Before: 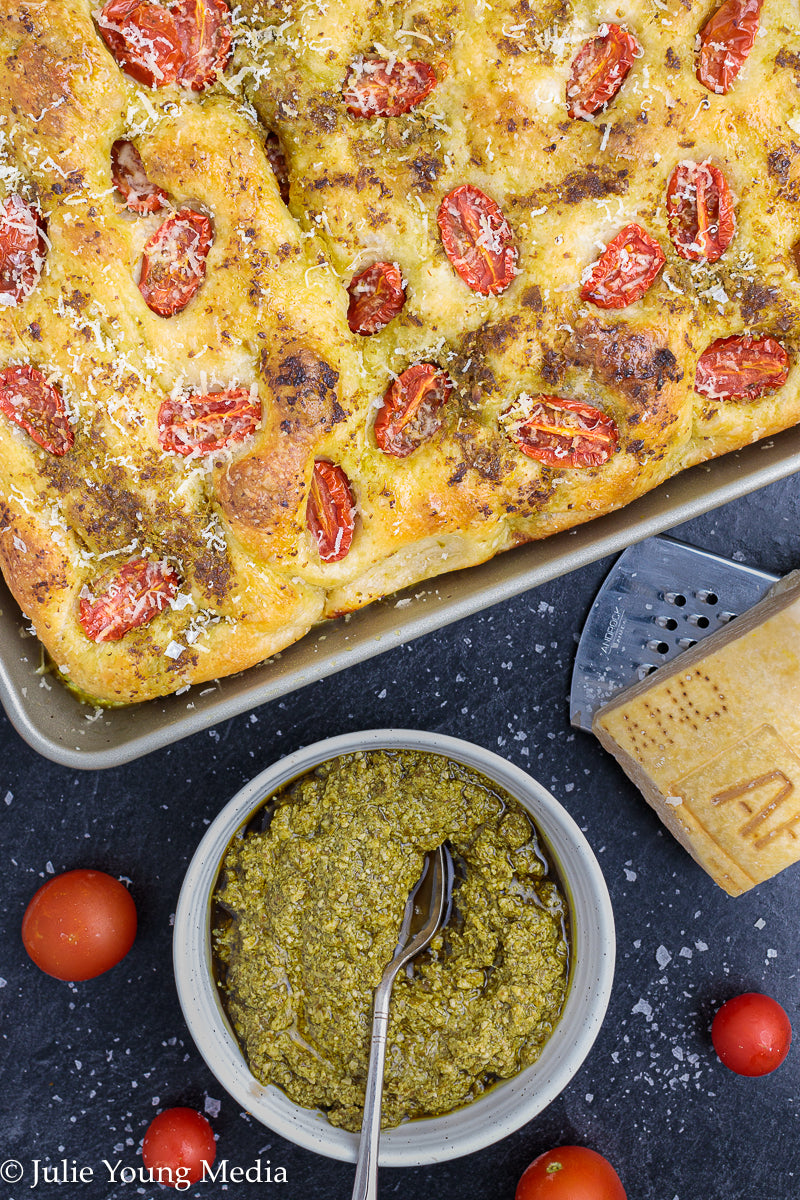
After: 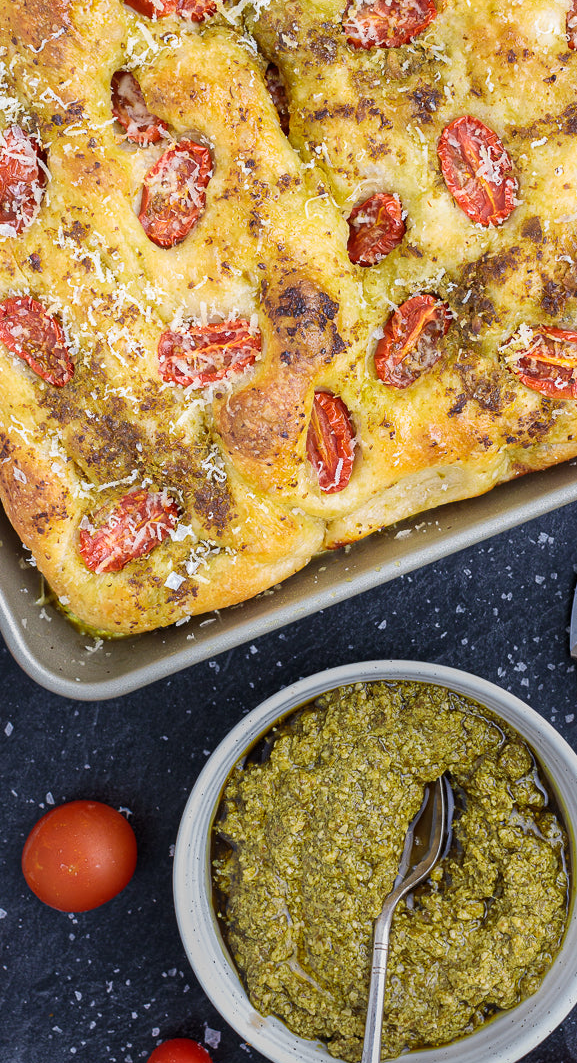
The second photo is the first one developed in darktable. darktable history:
crop: top 5.76%, right 27.863%, bottom 5.582%
